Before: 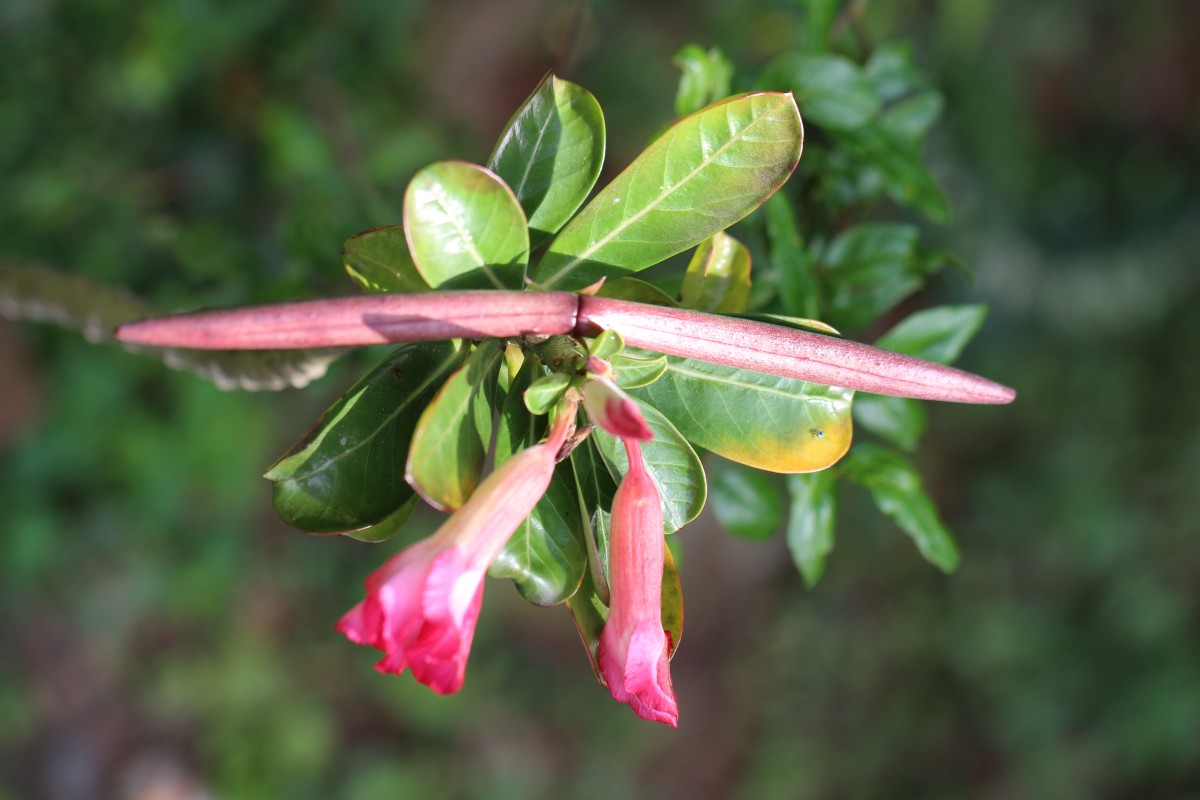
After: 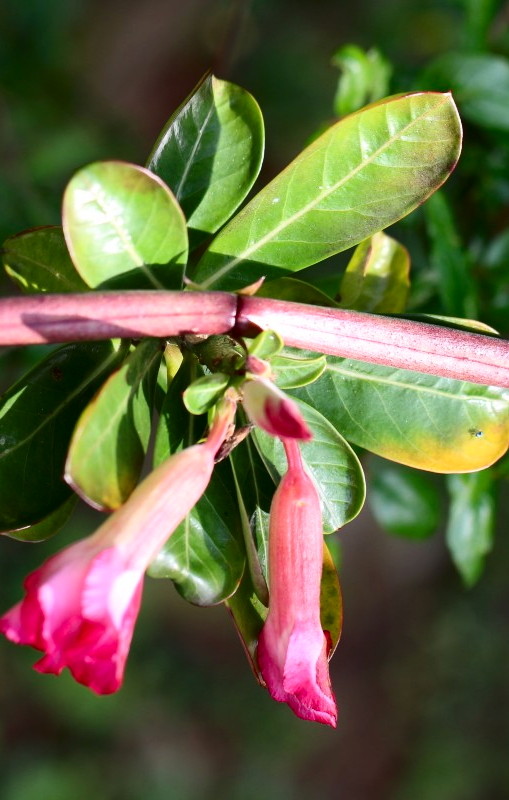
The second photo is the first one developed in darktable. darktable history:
crop: left 28.481%, right 29.094%
contrast brightness saturation: contrast 0.202, brightness -0.108, saturation 0.104
